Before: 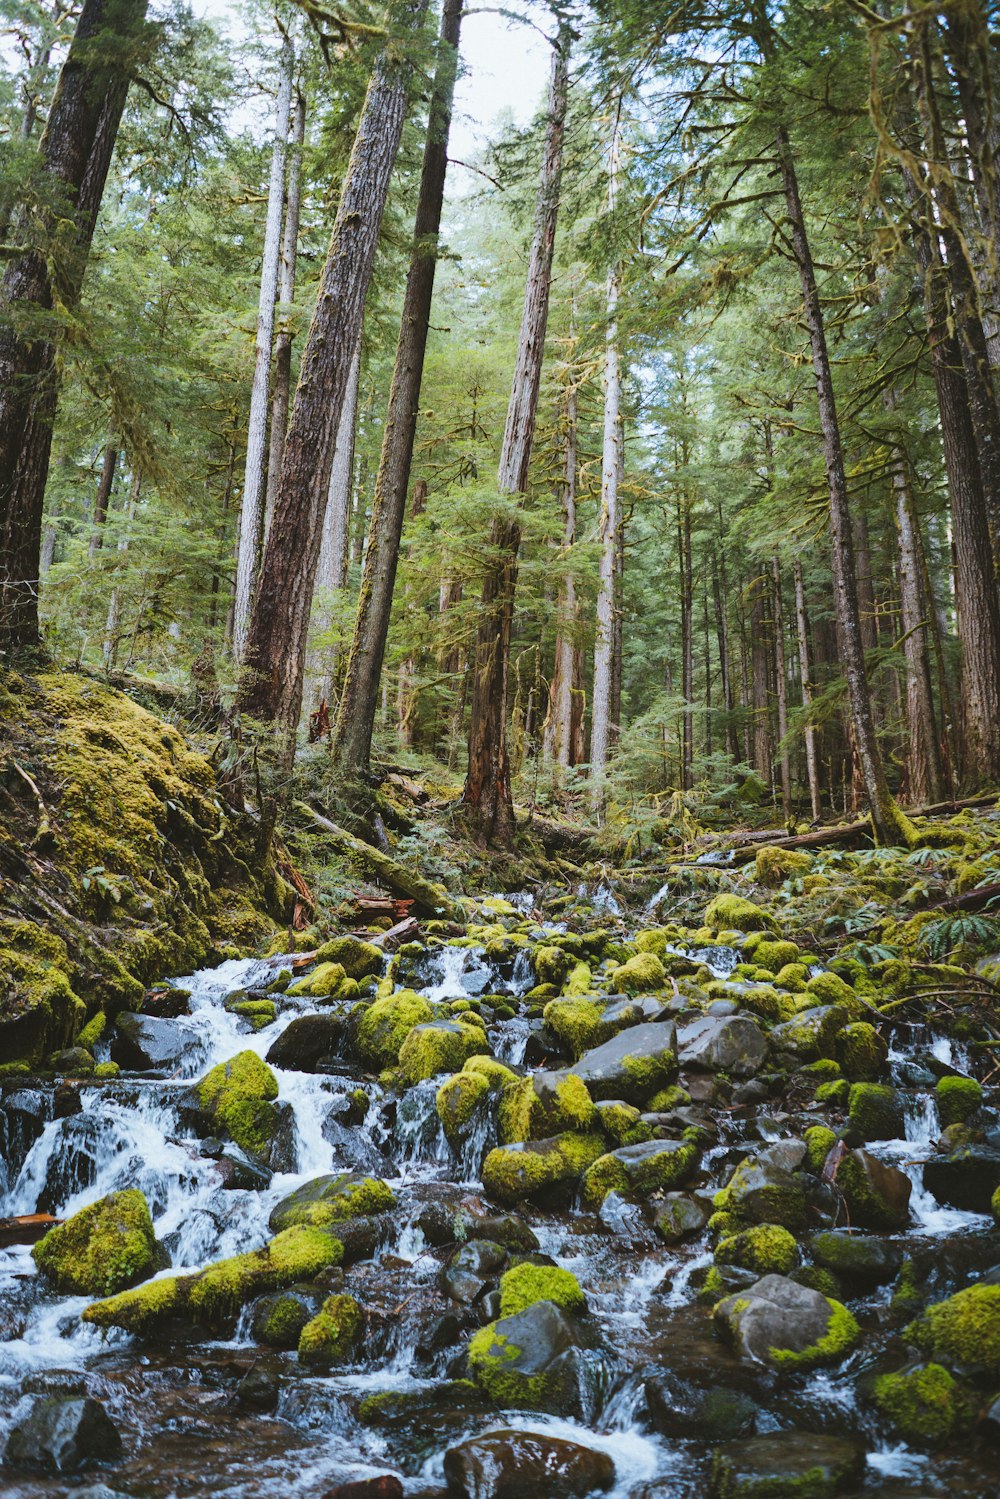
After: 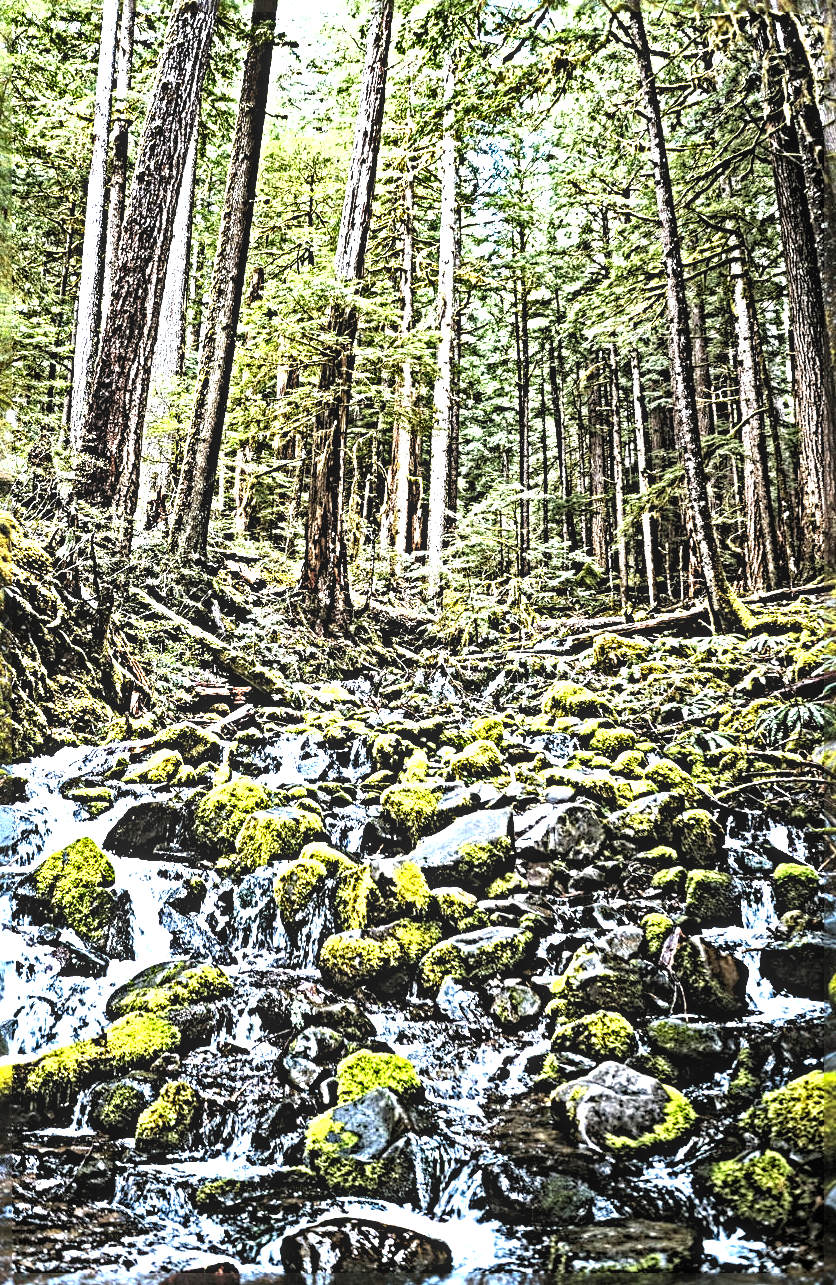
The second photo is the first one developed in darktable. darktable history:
rgb levels: levels [[0.01, 0.419, 0.839], [0, 0.5, 1], [0, 0.5, 1]]
exposure: exposure 0.669 EV, compensate highlight preservation false
crop: left 16.315%, top 14.246%
local contrast: on, module defaults
sharpen: radius 6.3, amount 1.8, threshold 0
shadows and highlights: white point adjustment 1, soften with gaussian
tone equalizer: -8 EV -0.75 EV, -7 EV -0.7 EV, -6 EV -0.6 EV, -5 EV -0.4 EV, -3 EV 0.4 EV, -2 EV 0.6 EV, -1 EV 0.7 EV, +0 EV 0.75 EV, edges refinement/feathering 500, mask exposure compensation -1.57 EV, preserve details no
